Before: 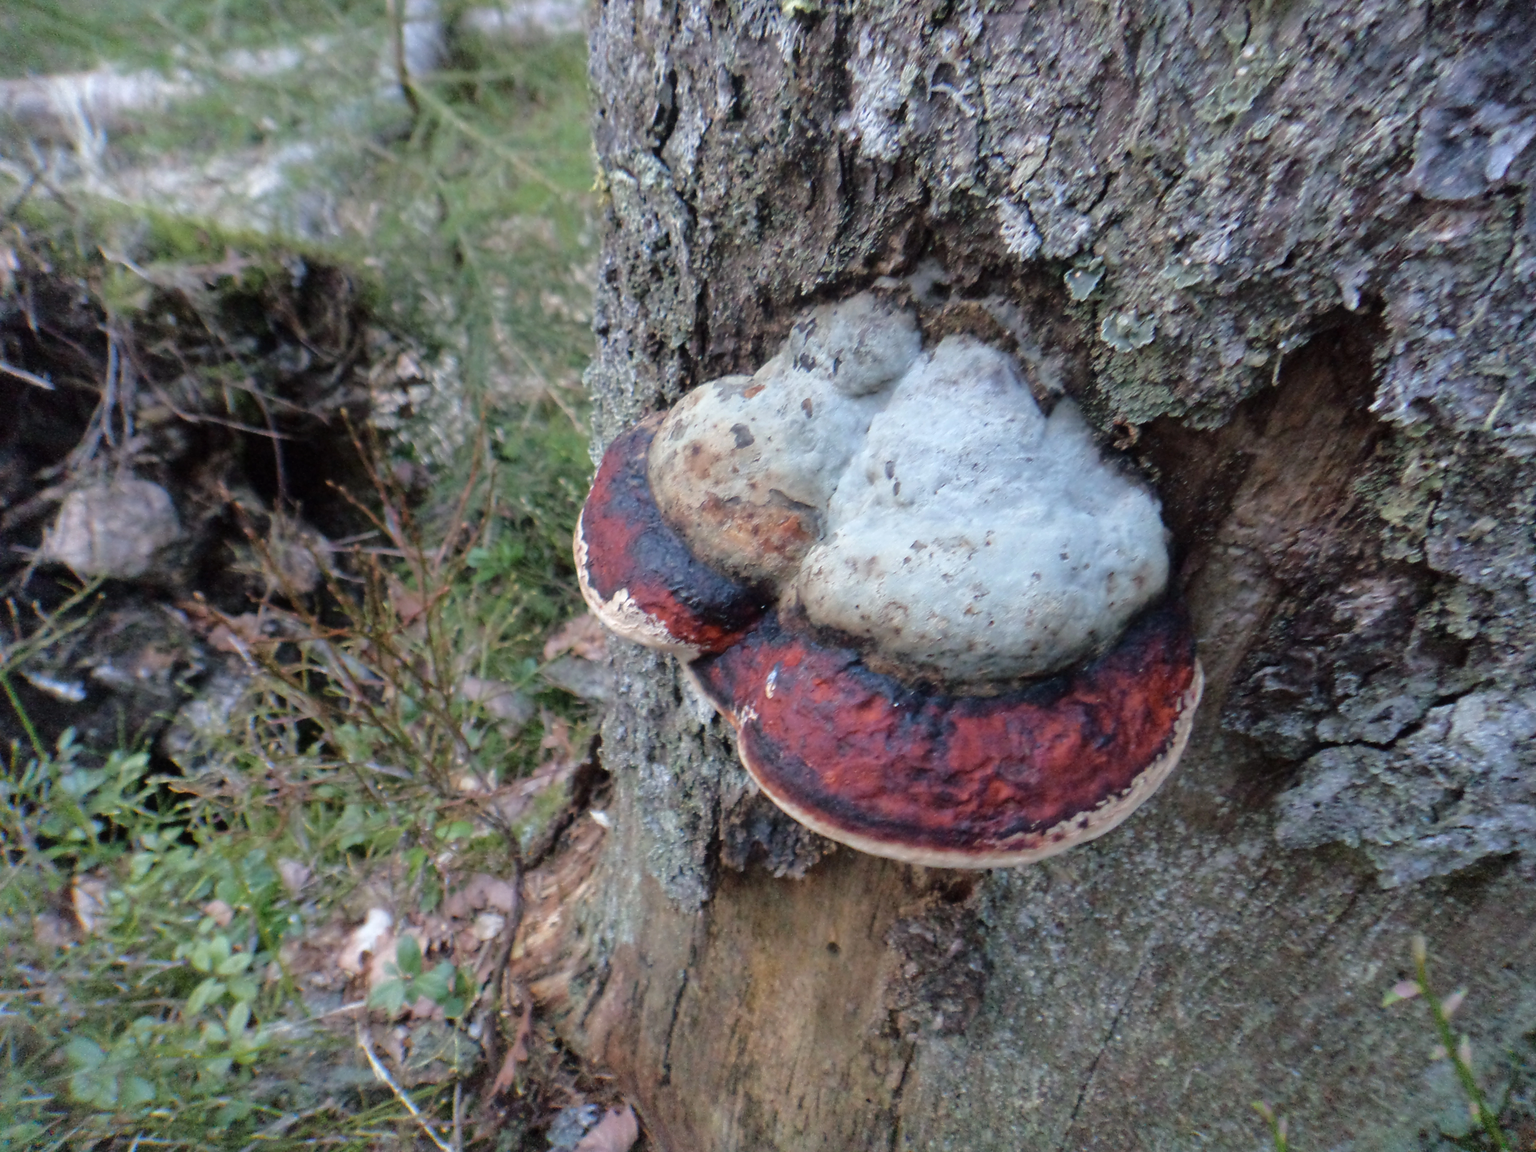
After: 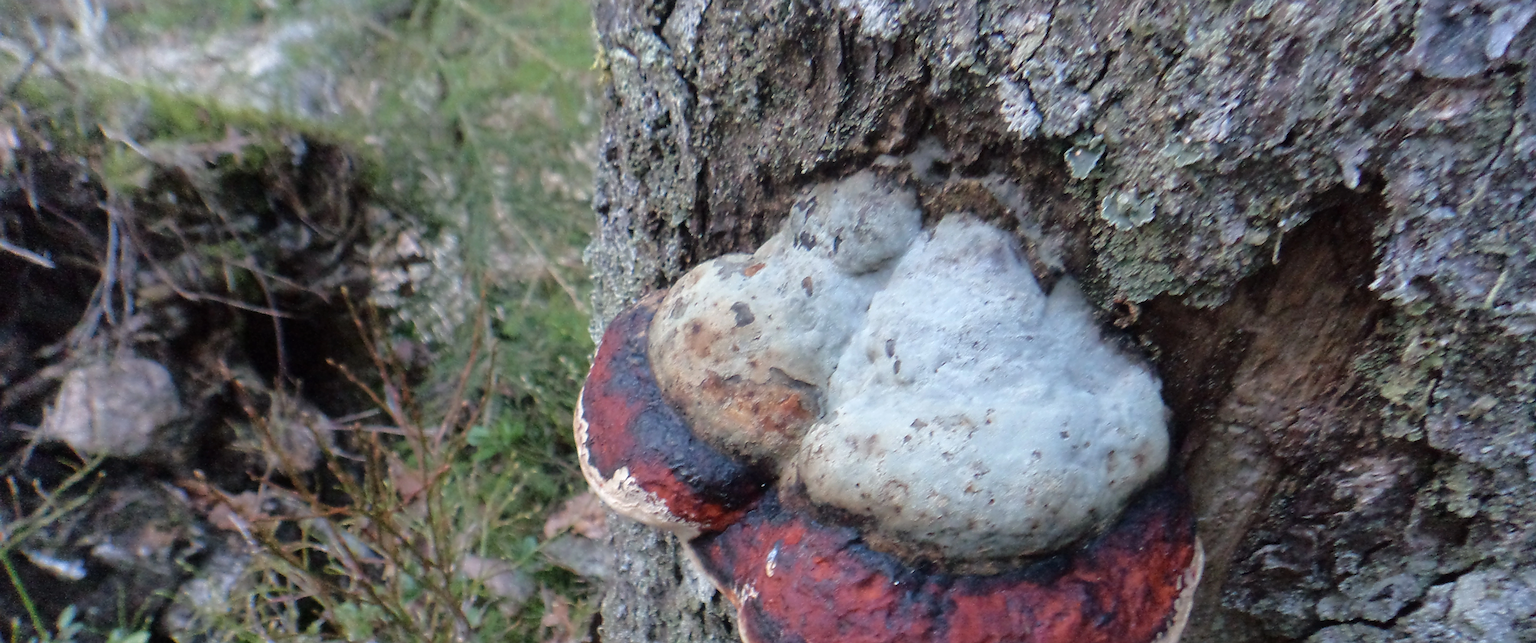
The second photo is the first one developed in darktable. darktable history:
sharpen: on, module defaults
crop and rotate: top 10.598%, bottom 33.564%
